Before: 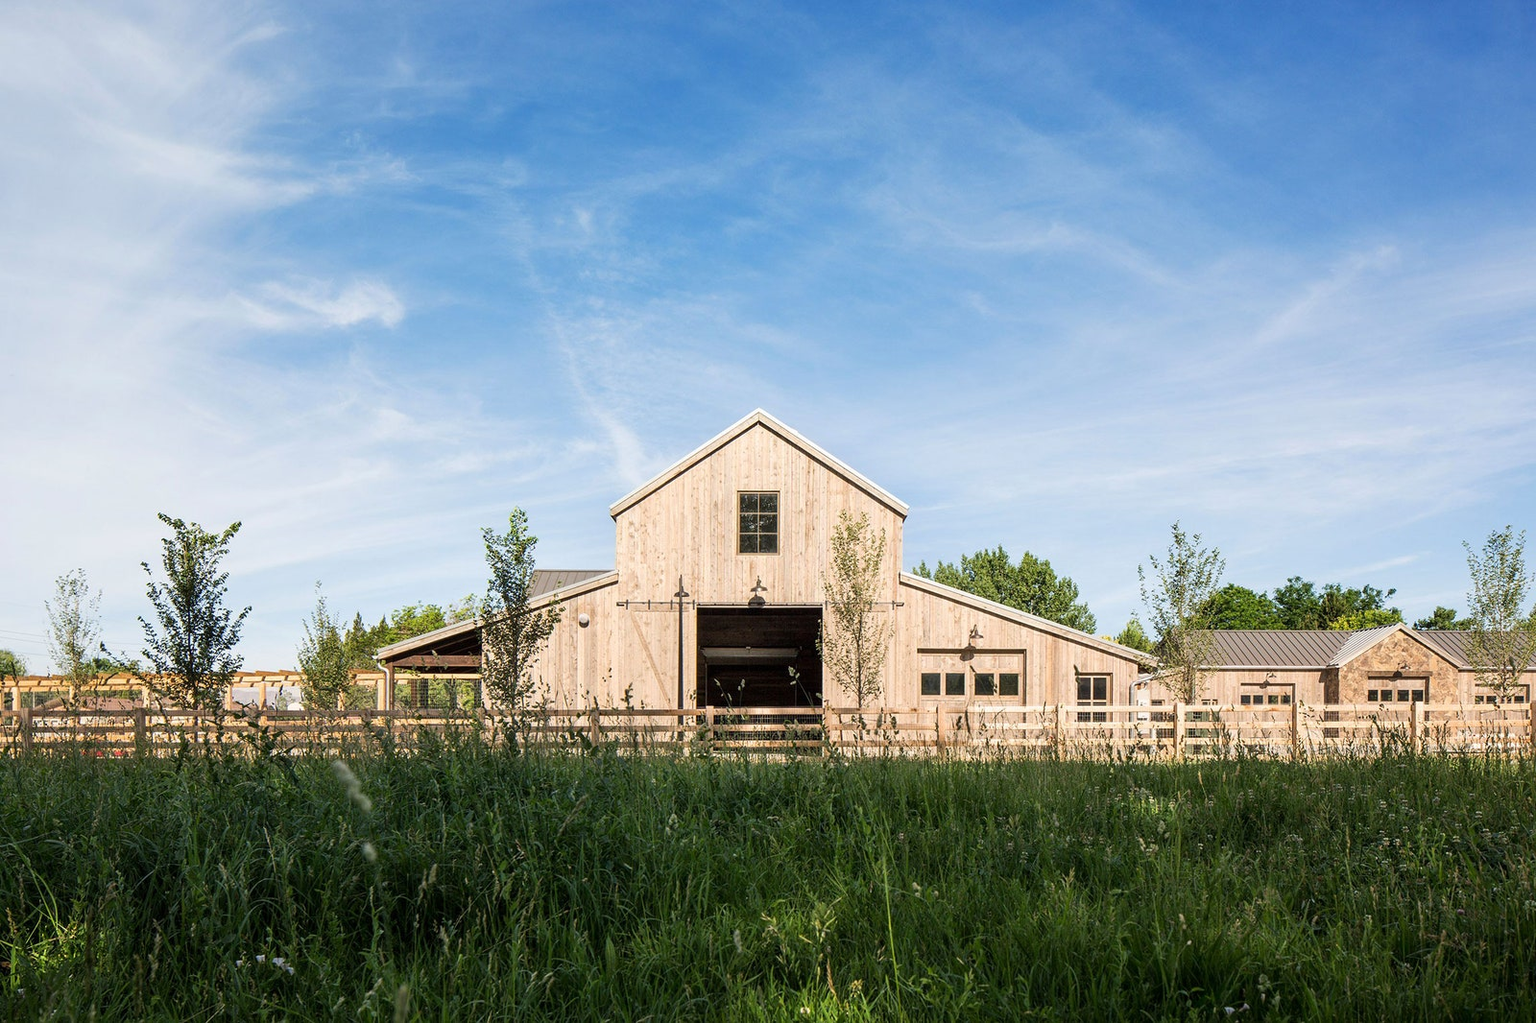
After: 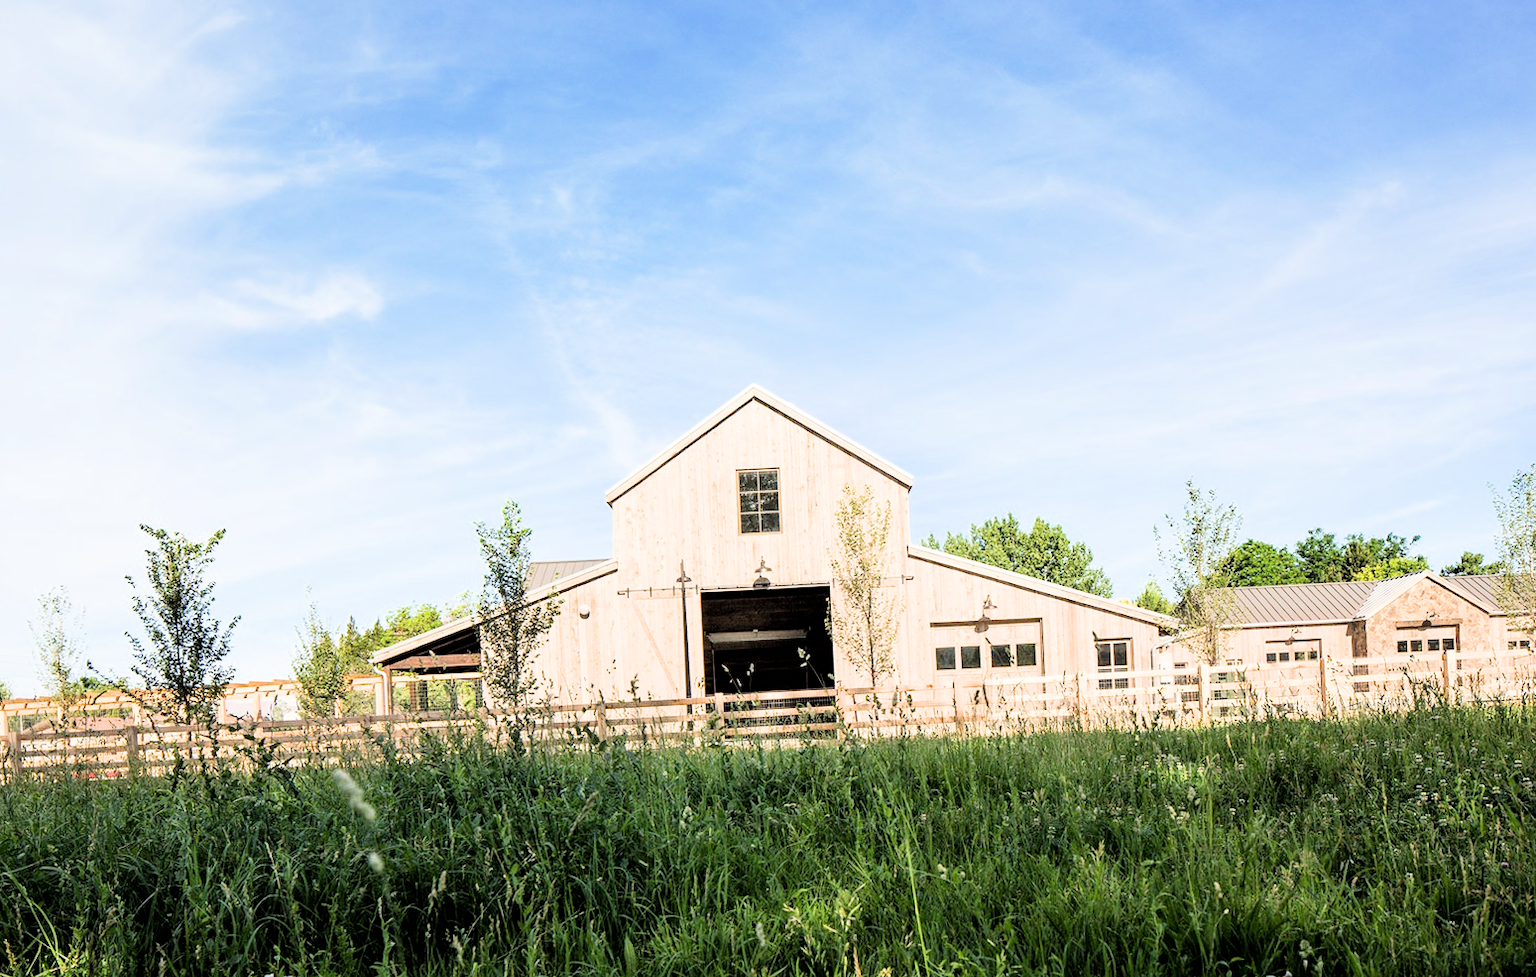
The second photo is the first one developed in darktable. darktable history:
rotate and perspective: rotation -3°, crop left 0.031, crop right 0.968, crop top 0.07, crop bottom 0.93
filmic rgb: black relative exposure -5 EV, hardness 2.88, contrast 1.2
exposure: black level correction 0.001, exposure 1.398 EV, compensate exposure bias true, compensate highlight preservation false
